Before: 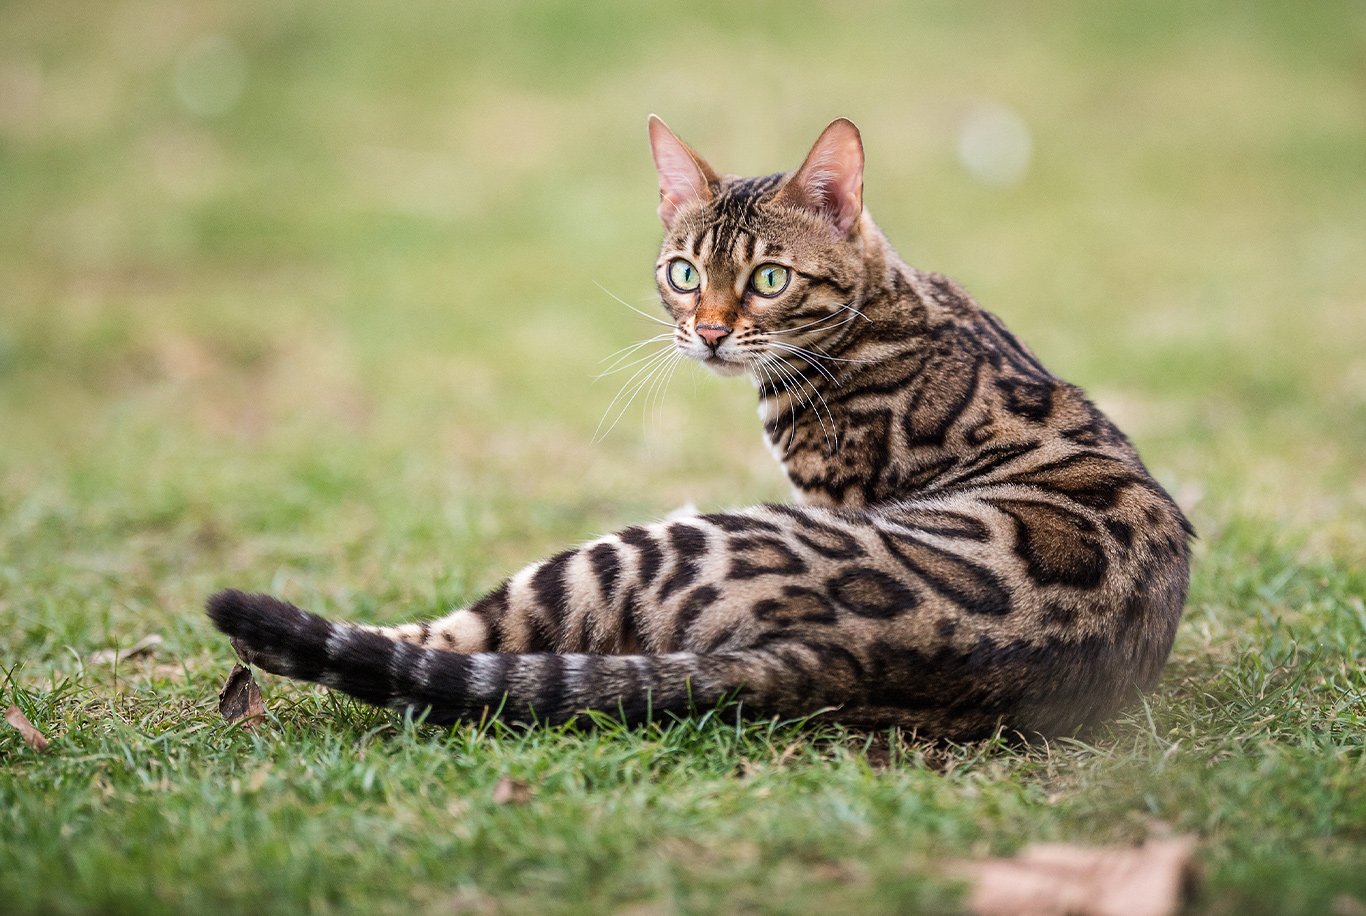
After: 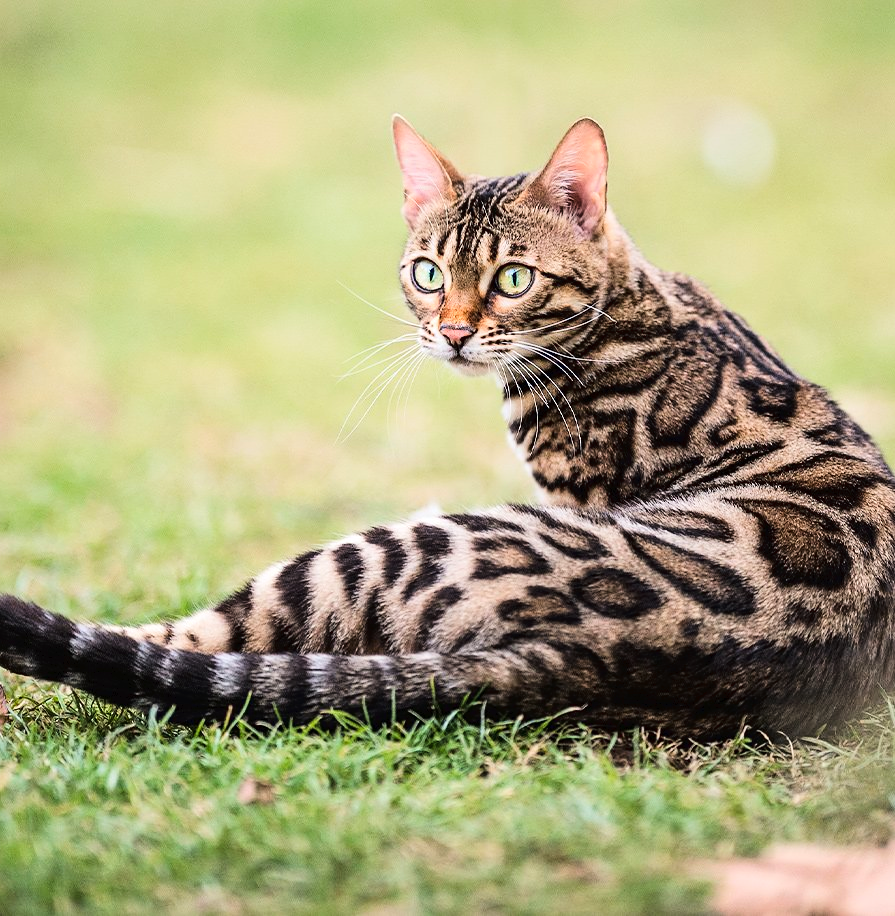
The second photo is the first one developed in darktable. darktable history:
sharpen: amount 0.216
crop and rotate: left 18.787%, right 15.64%
tone curve: curves: ch0 [(0, 0) (0.003, 0.016) (0.011, 0.019) (0.025, 0.023) (0.044, 0.029) (0.069, 0.042) (0.1, 0.068) (0.136, 0.101) (0.177, 0.143) (0.224, 0.21) (0.277, 0.289) (0.335, 0.379) (0.399, 0.476) (0.468, 0.569) (0.543, 0.654) (0.623, 0.75) (0.709, 0.822) (0.801, 0.893) (0.898, 0.946) (1, 1)], color space Lab, linked channels, preserve colors none
